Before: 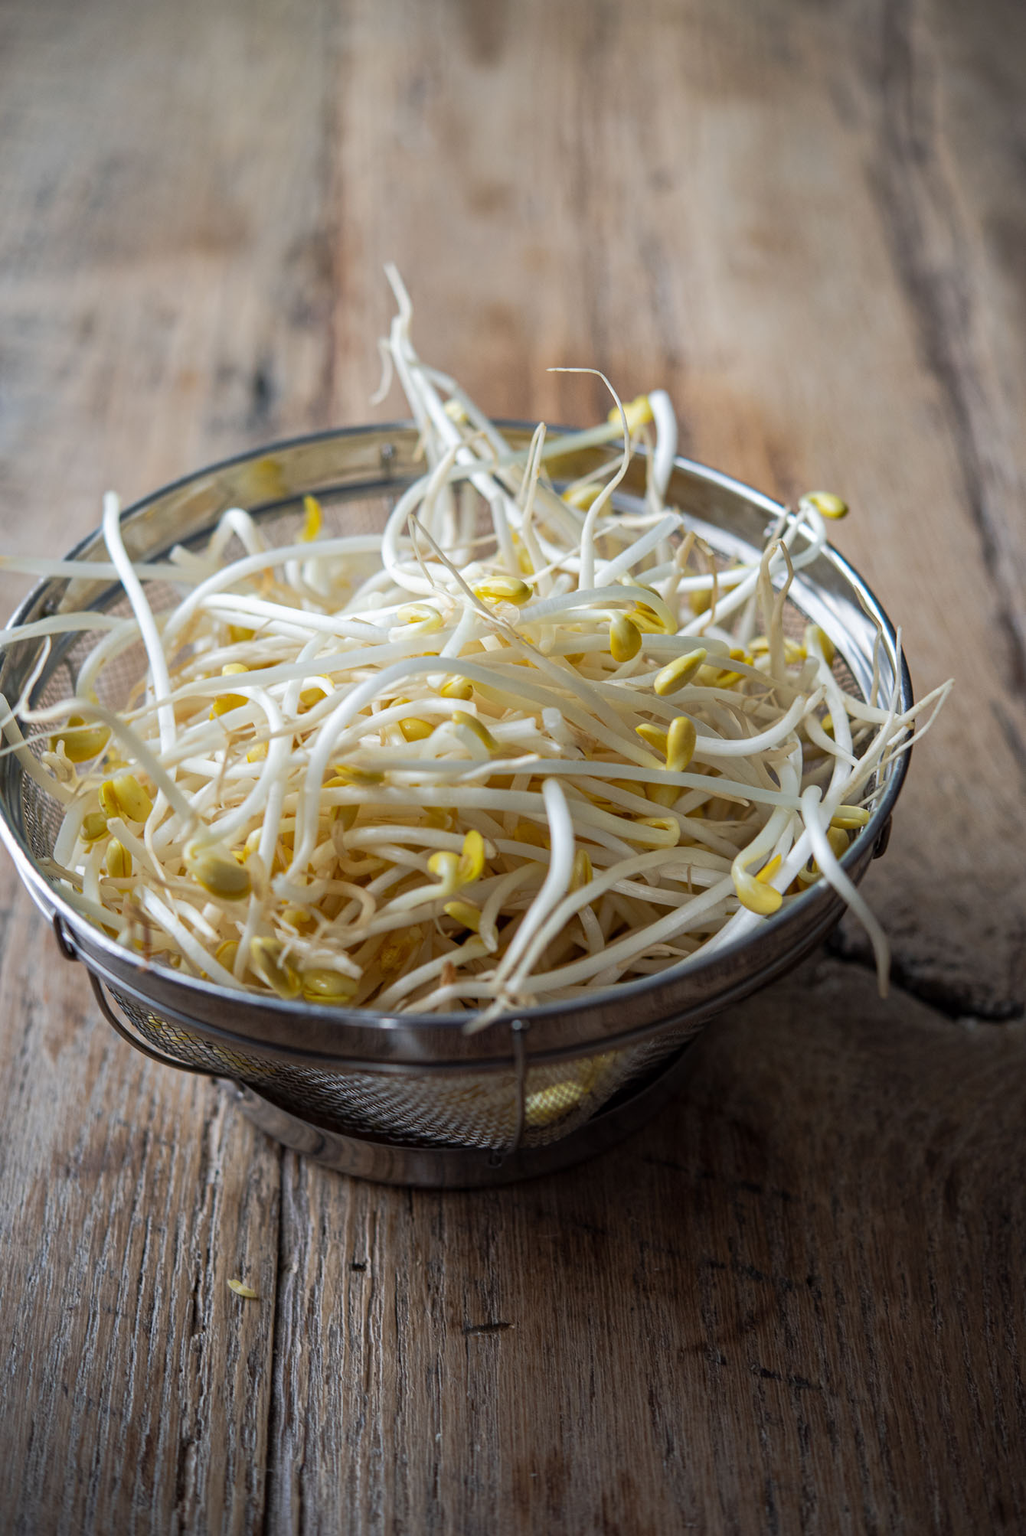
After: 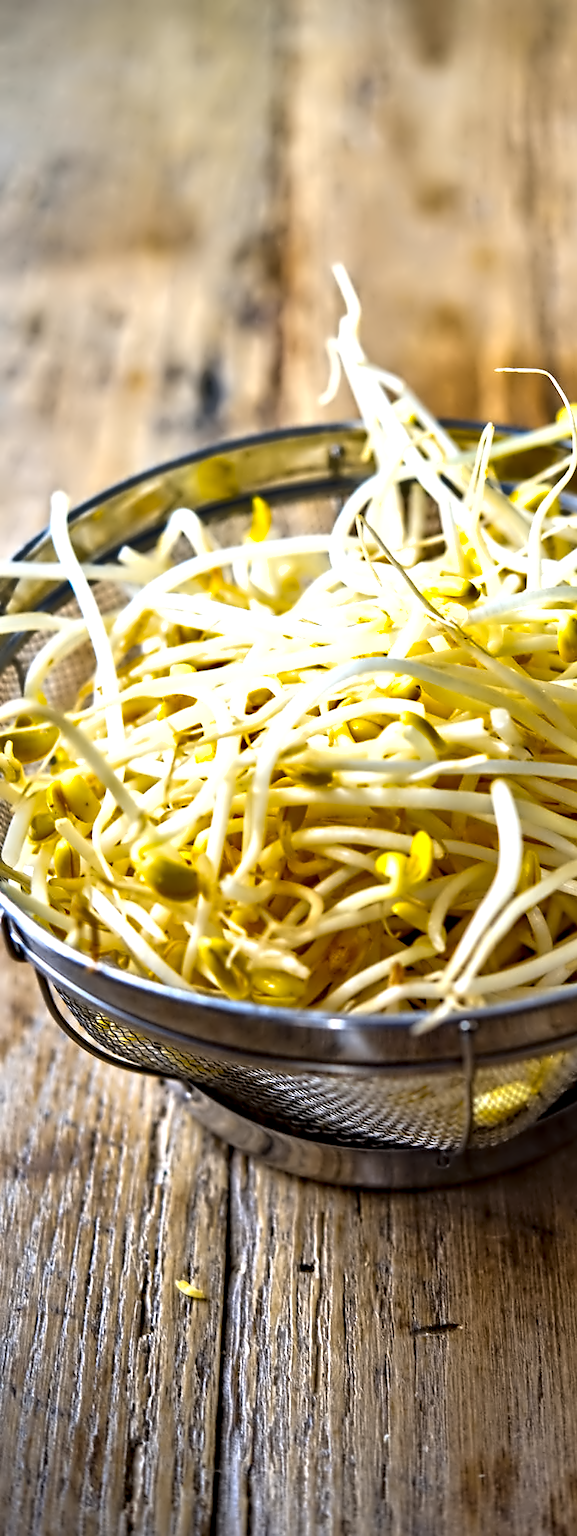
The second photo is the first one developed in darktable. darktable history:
contrast equalizer: octaves 7, y [[0.5, 0.542, 0.583, 0.625, 0.667, 0.708], [0.5 ×6], [0.5 ×6], [0, 0.033, 0.067, 0.1, 0.133, 0.167], [0, 0.05, 0.1, 0.15, 0.2, 0.25]]
crop: left 5.114%, right 38.589%
exposure: black level correction 0, exposure 0.9 EV, compensate highlight preservation false
shadows and highlights: shadows 53, soften with gaussian
color contrast: green-magenta contrast 1.12, blue-yellow contrast 1.95, unbound 0
tone equalizer: on, module defaults
